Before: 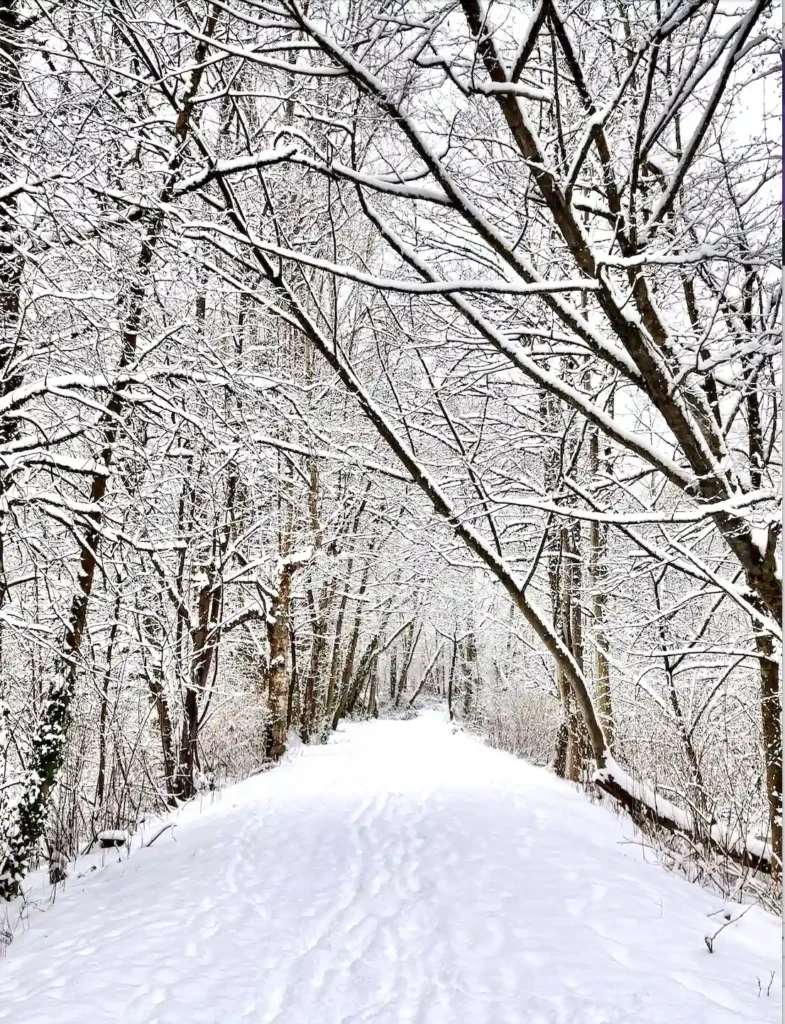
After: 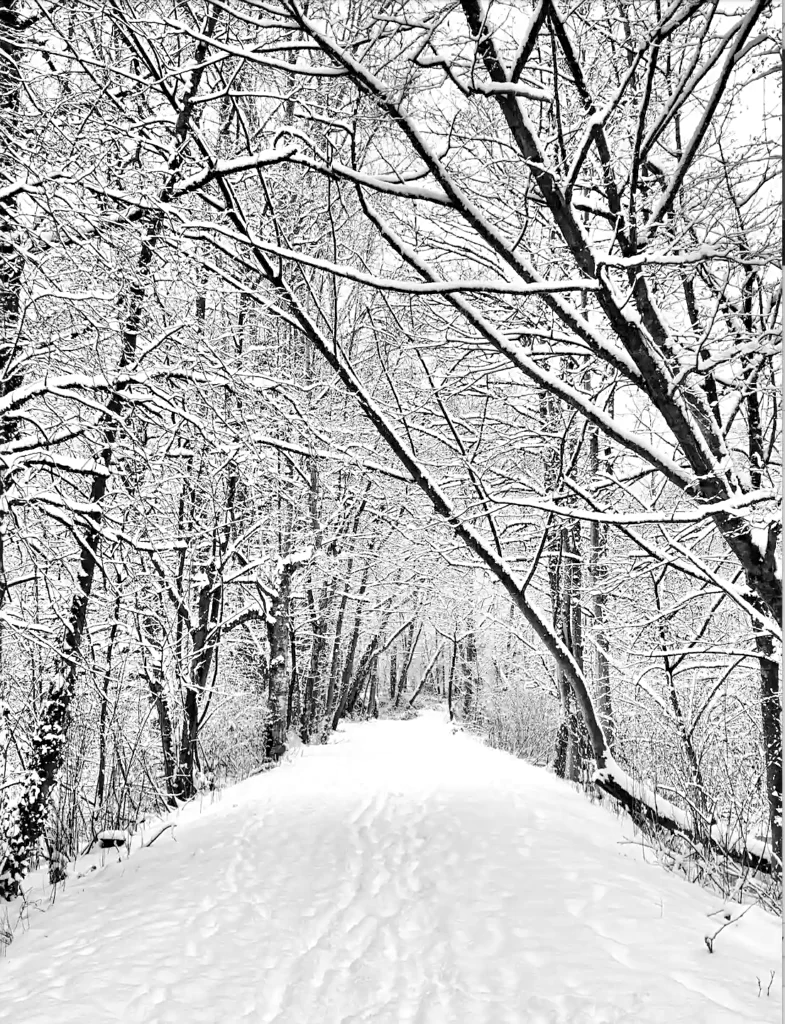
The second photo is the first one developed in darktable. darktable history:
monochrome: on, module defaults
white balance: red 1.009, blue 1.027
sharpen: amount 0.2
